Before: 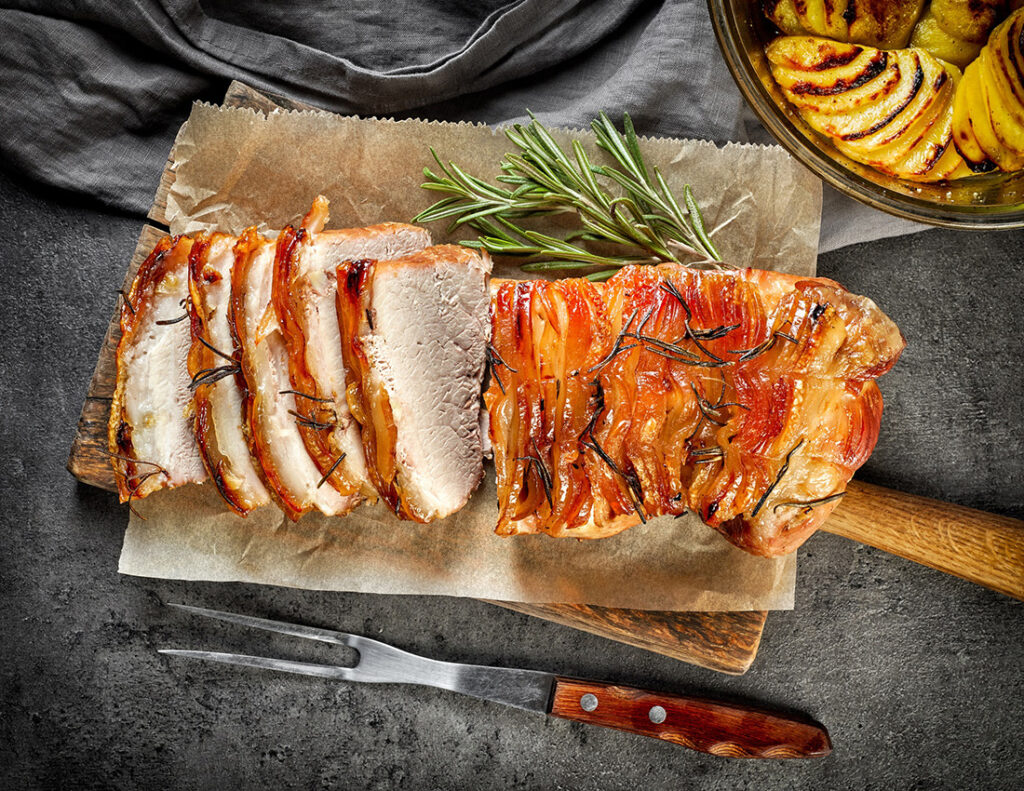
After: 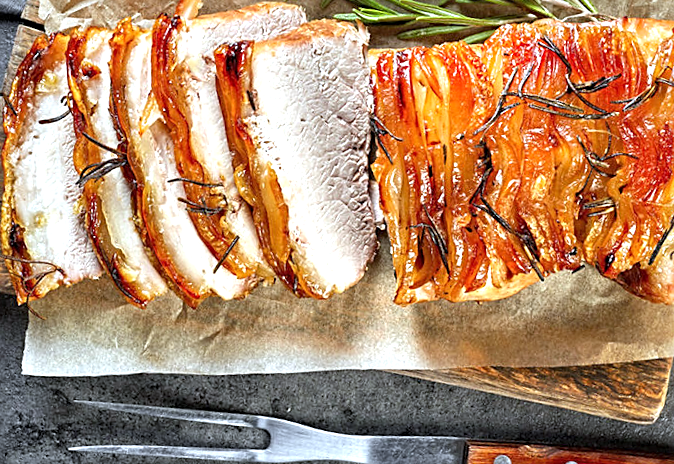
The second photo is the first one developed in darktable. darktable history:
rotate and perspective: rotation -4.86°, automatic cropping off
exposure: exposure 0.6 EV, compensate highlight preservation false
sharpen: on, module defaults
white balance: red 0.924, blue 1.095
crop: left 13.312%, top 31.28%, right 24.627%, bottom 15.582%
